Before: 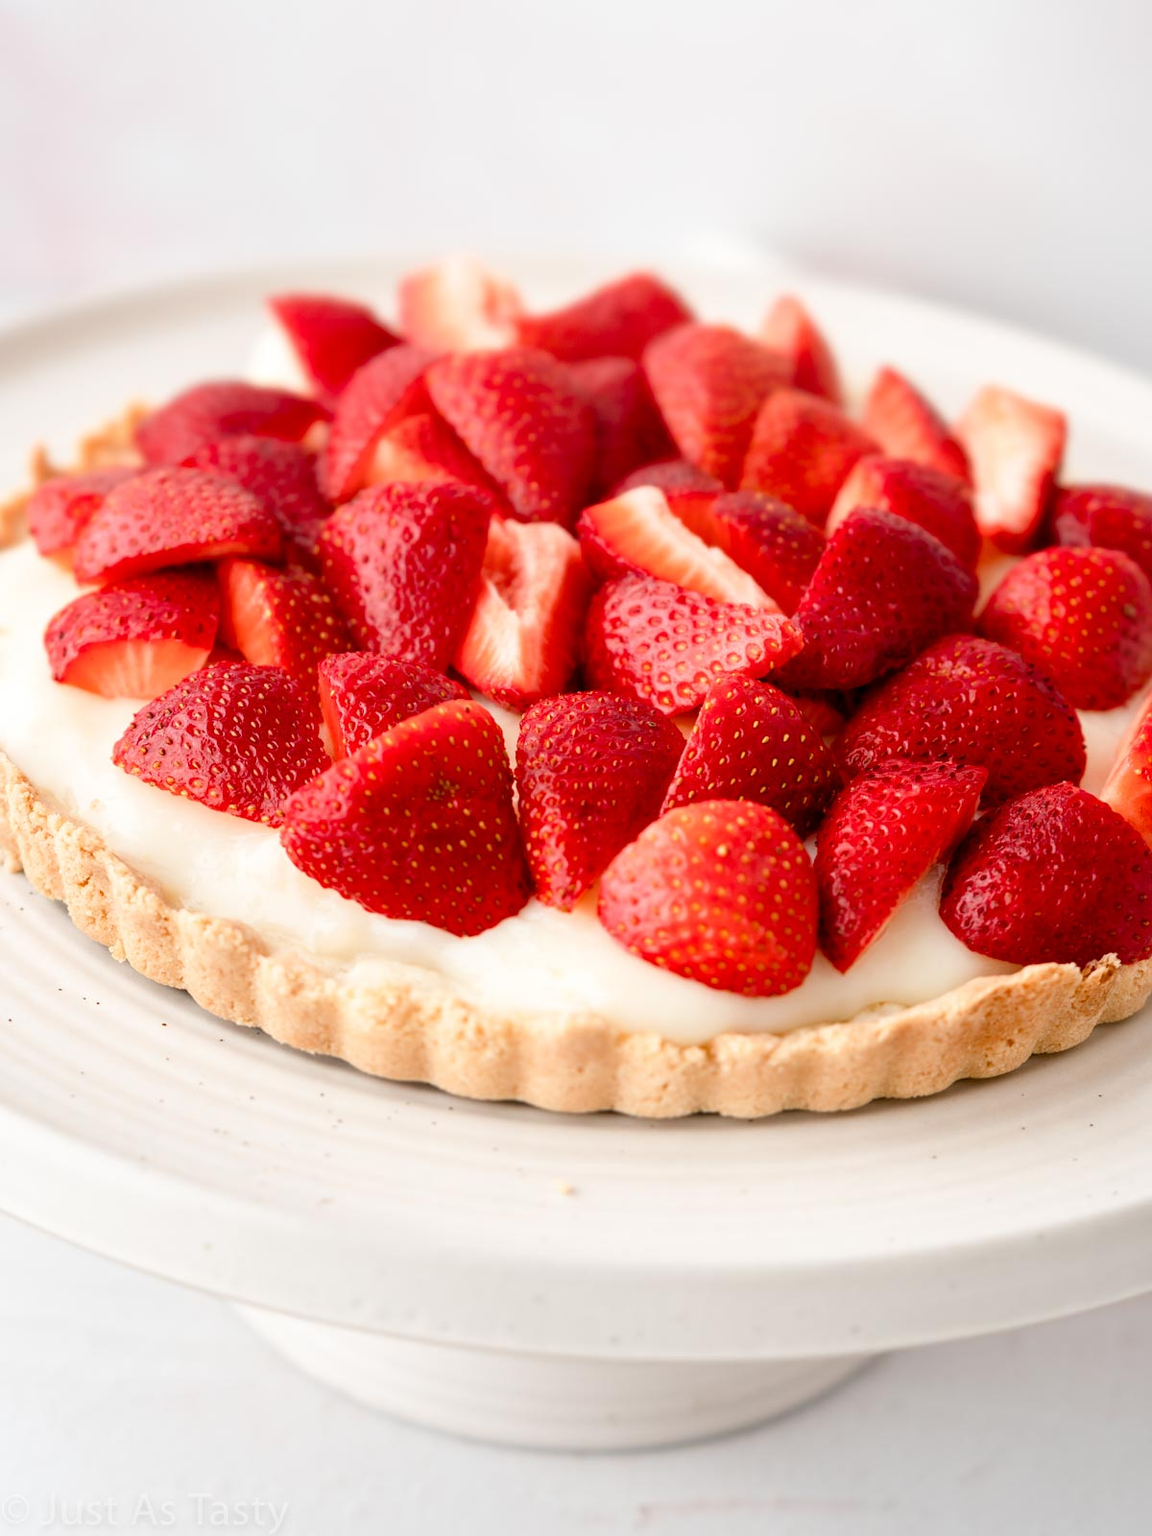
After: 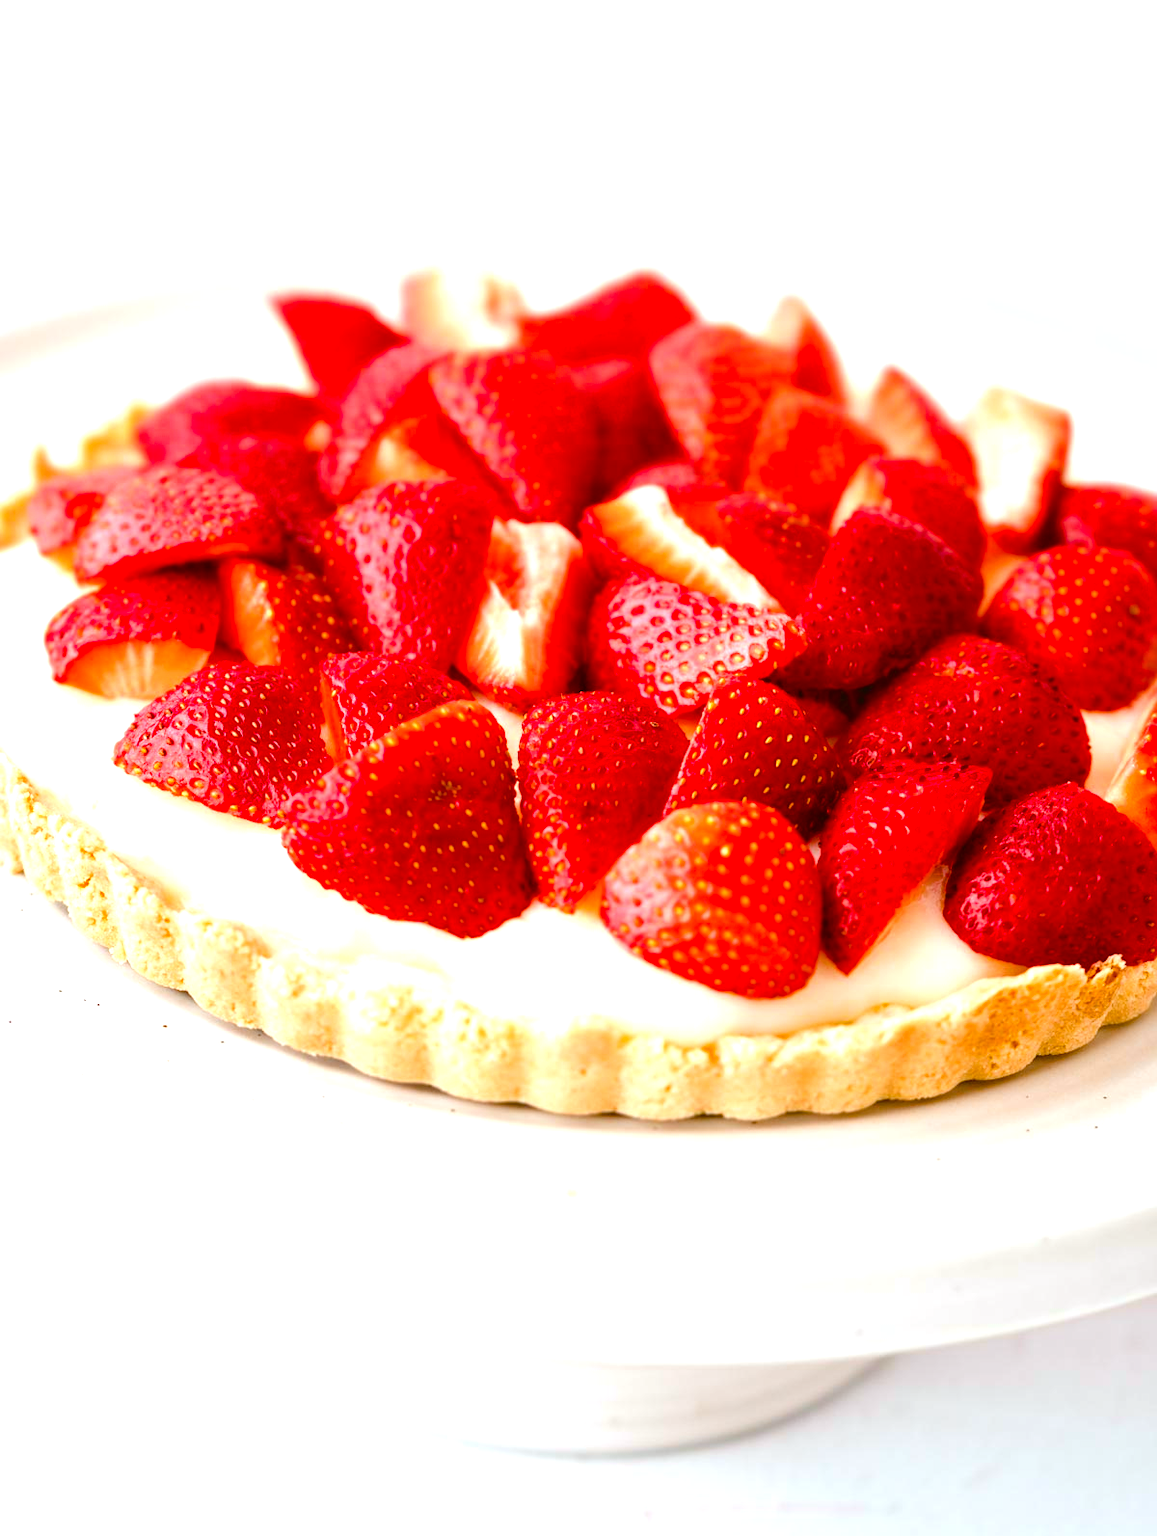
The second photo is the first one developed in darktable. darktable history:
crop: top 0.214%, bottom 0.199%
color correction: highlights a* -3.52, highlights b* -6.22, shadows a* 3.17, shadows b* 5.5
exposure: black level correction -0.002, exposure 0.711 EV, compensate highlight preservation false
color balance rgb: power › chroma 0.224%, power › hue 62.2°, linear chroma grading › shadows 31.445%, linear chroma grading › global chroma -1.951%, linear chroma grading › mid-tones 4.229%, perceptual saturation grading › global saturation 29.666%, global vibrance 18.308%
